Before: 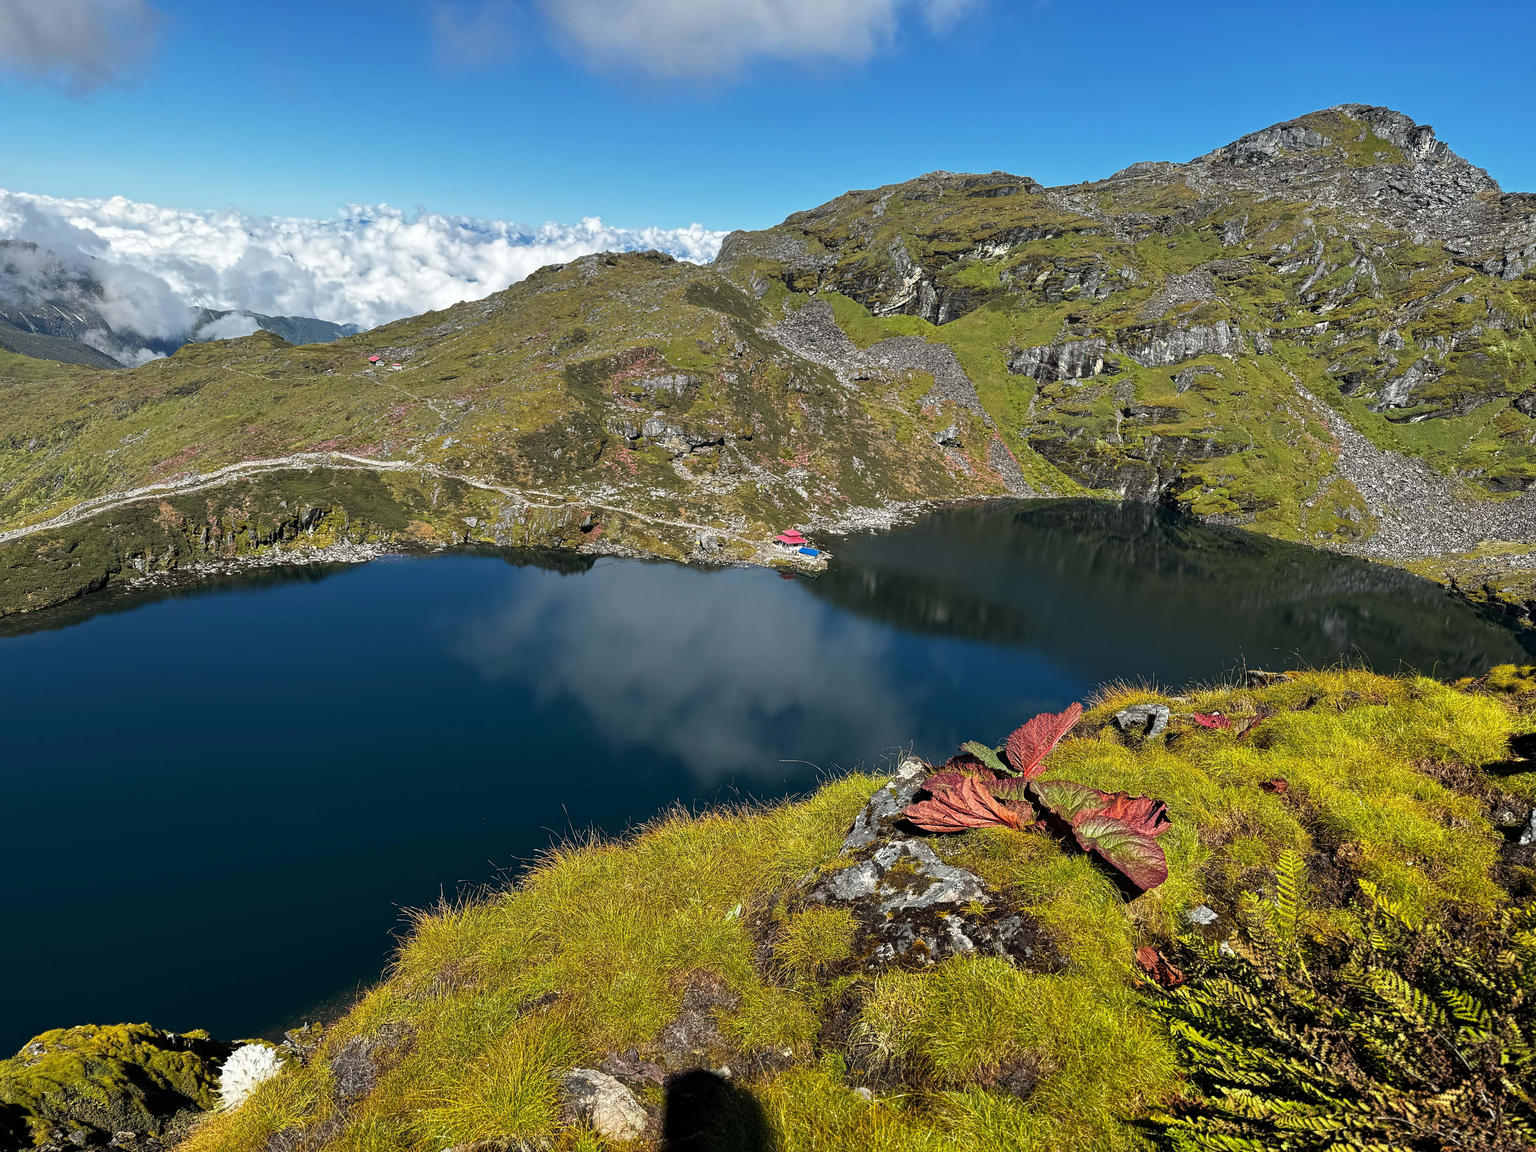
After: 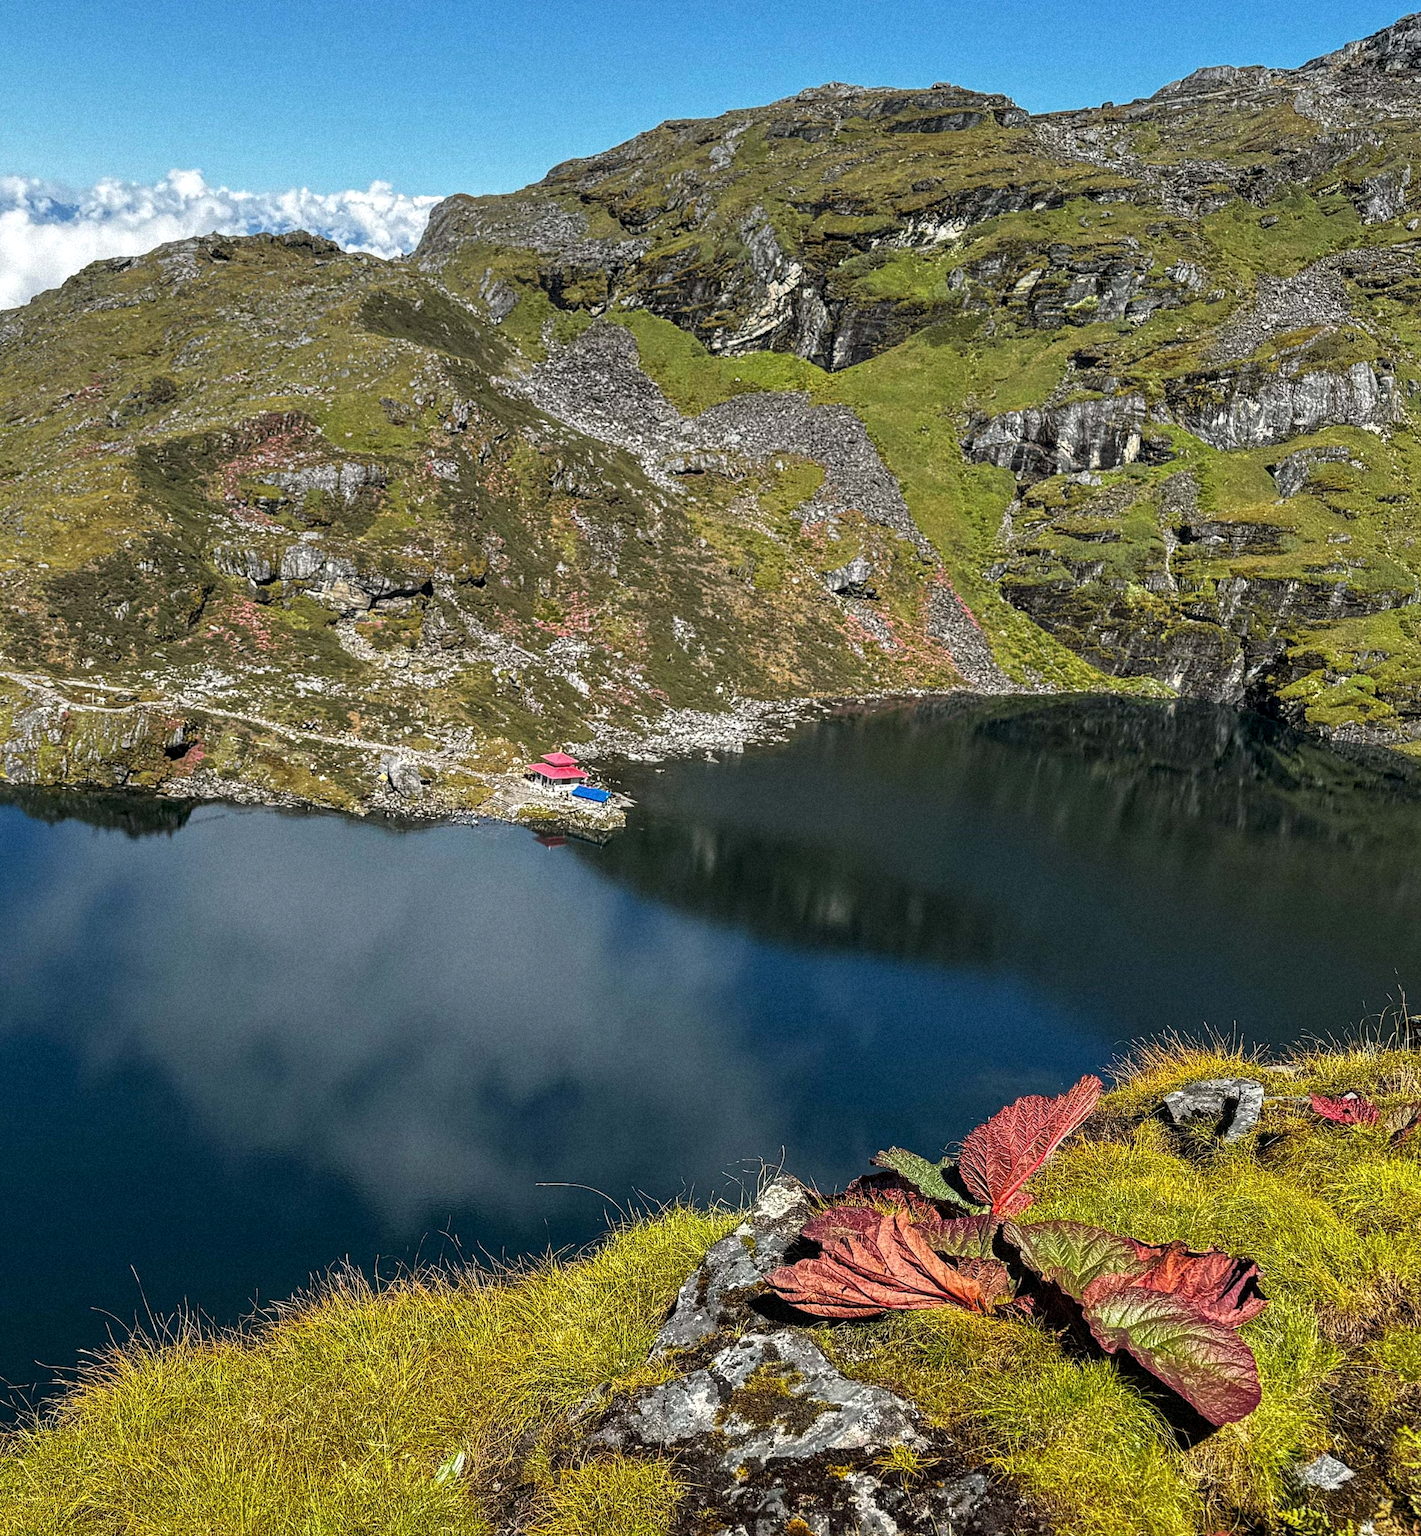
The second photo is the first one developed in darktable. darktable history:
local contrast: on, module defaults
grain: mid-tones bias 0%
crop: left 32.075%, top 10.976%, right 18.355%, bottom 17.596%
